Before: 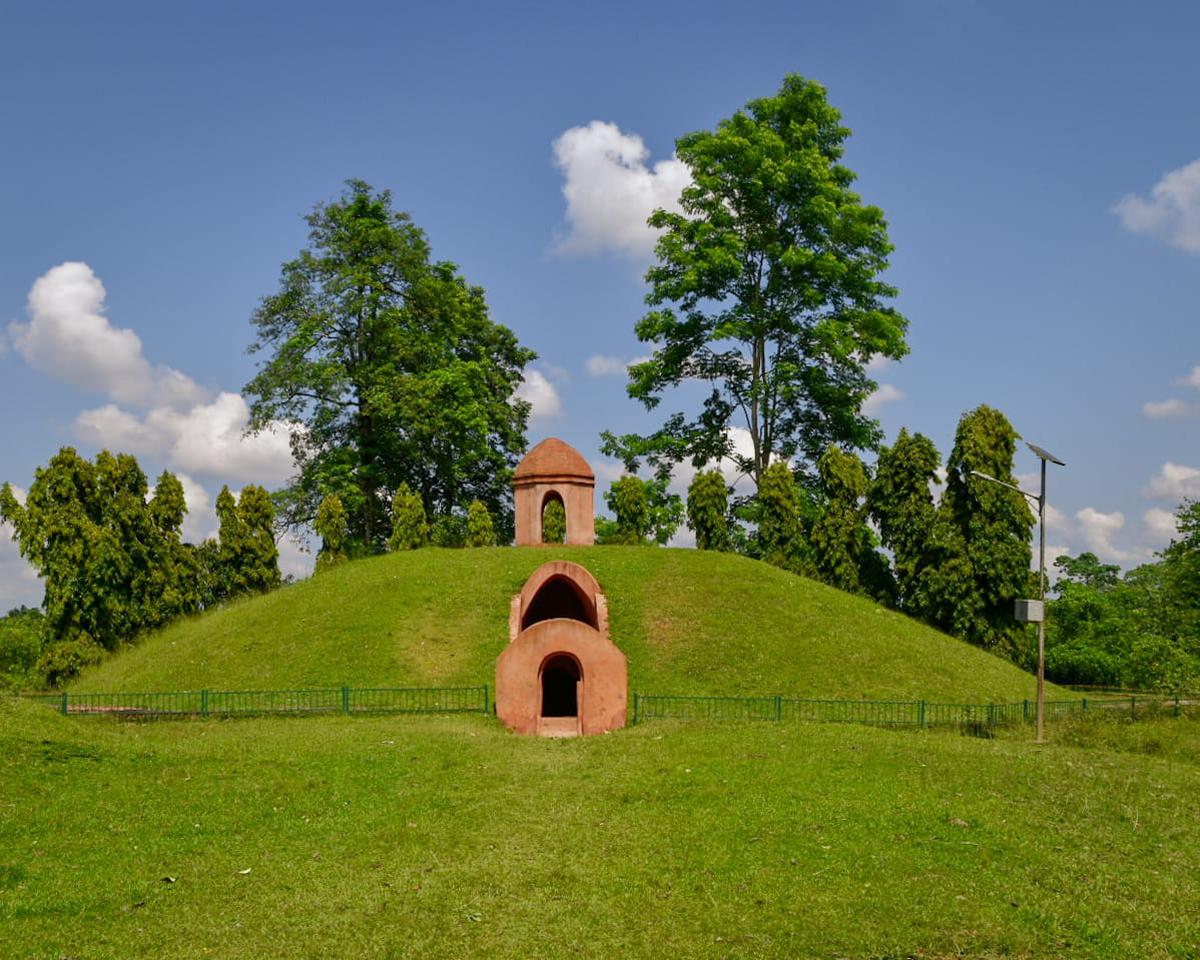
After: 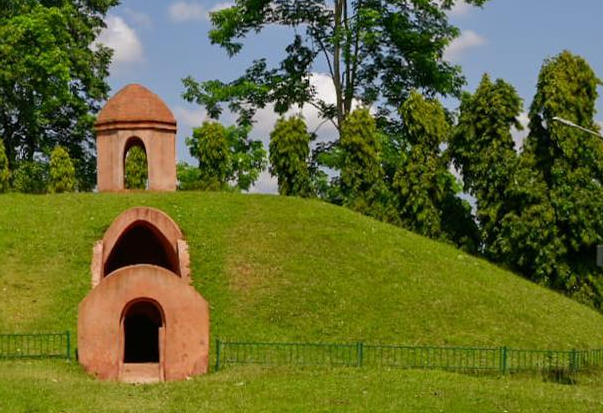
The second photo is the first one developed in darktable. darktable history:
crop: left 34.872%, top 36.875%, right 14.859%, bottom 20.077%
